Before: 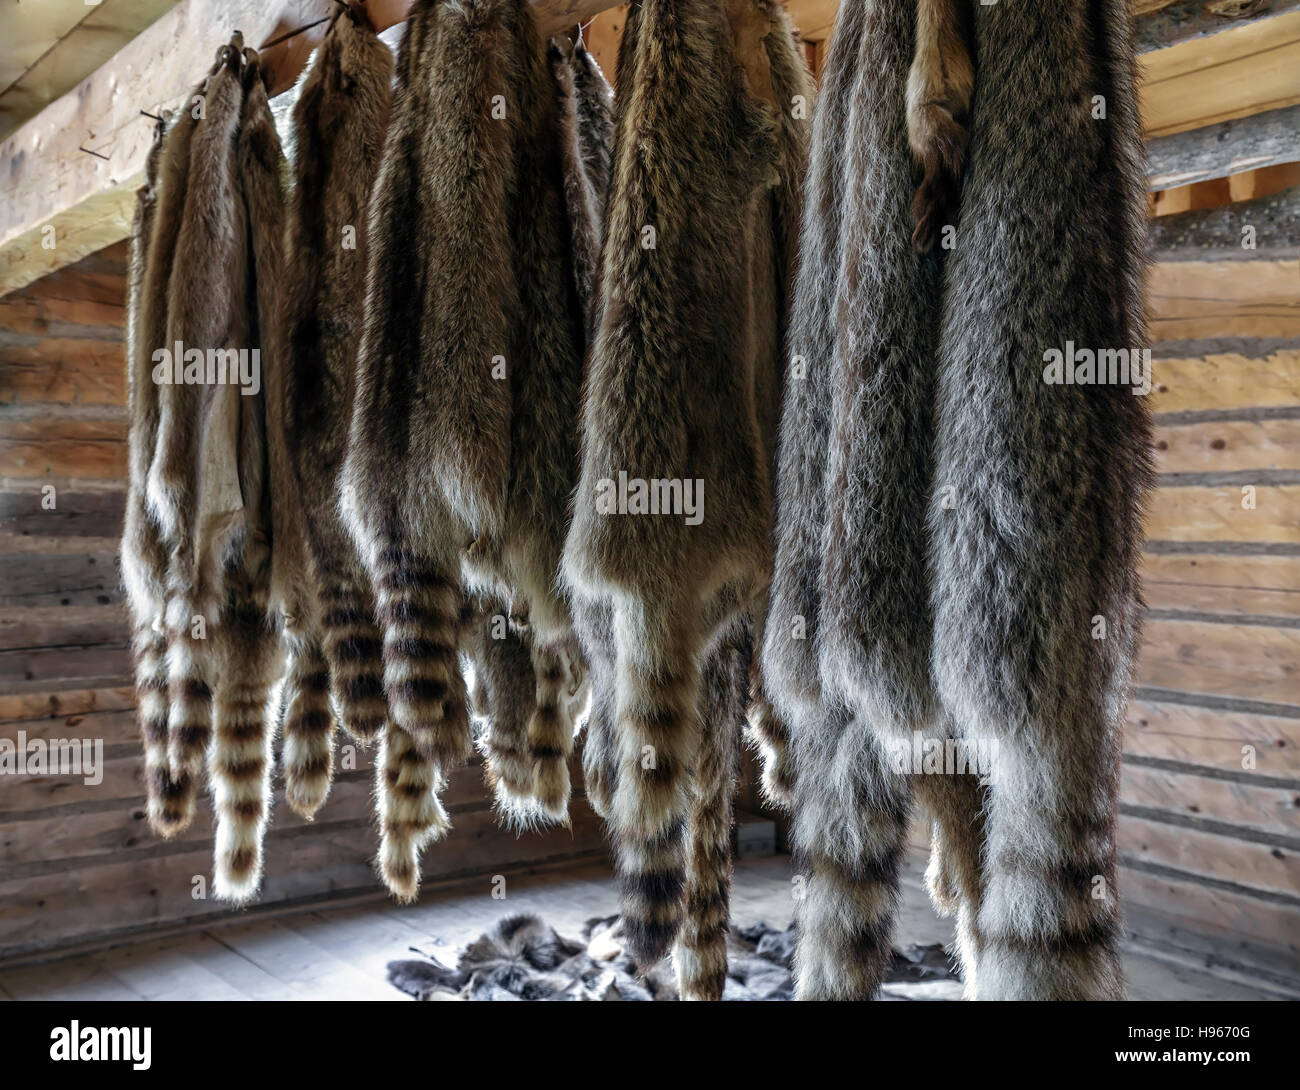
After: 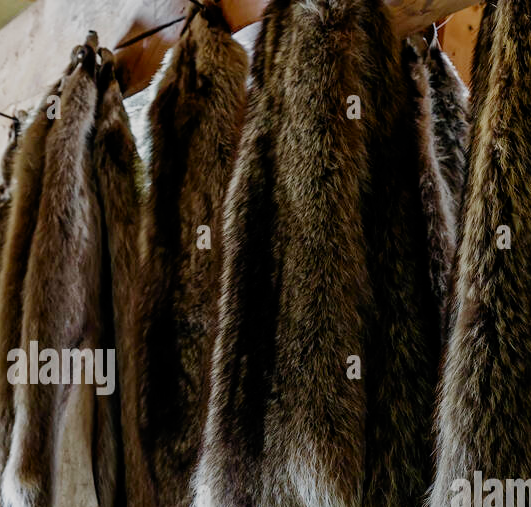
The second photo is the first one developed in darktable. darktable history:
crop and rotate: left 11.189%, top 0.062%, right 47.964%, bottom 53.413%
contrast brightness saturation: contrast 0.09, saturation 0.266
filmic rgb: black relative exposure -7.65 EV, white relative exposure 4.56 EV, hardness 3.61, add noise in highlights 0.001, preserve chrominance no, color science v4 (2020)
